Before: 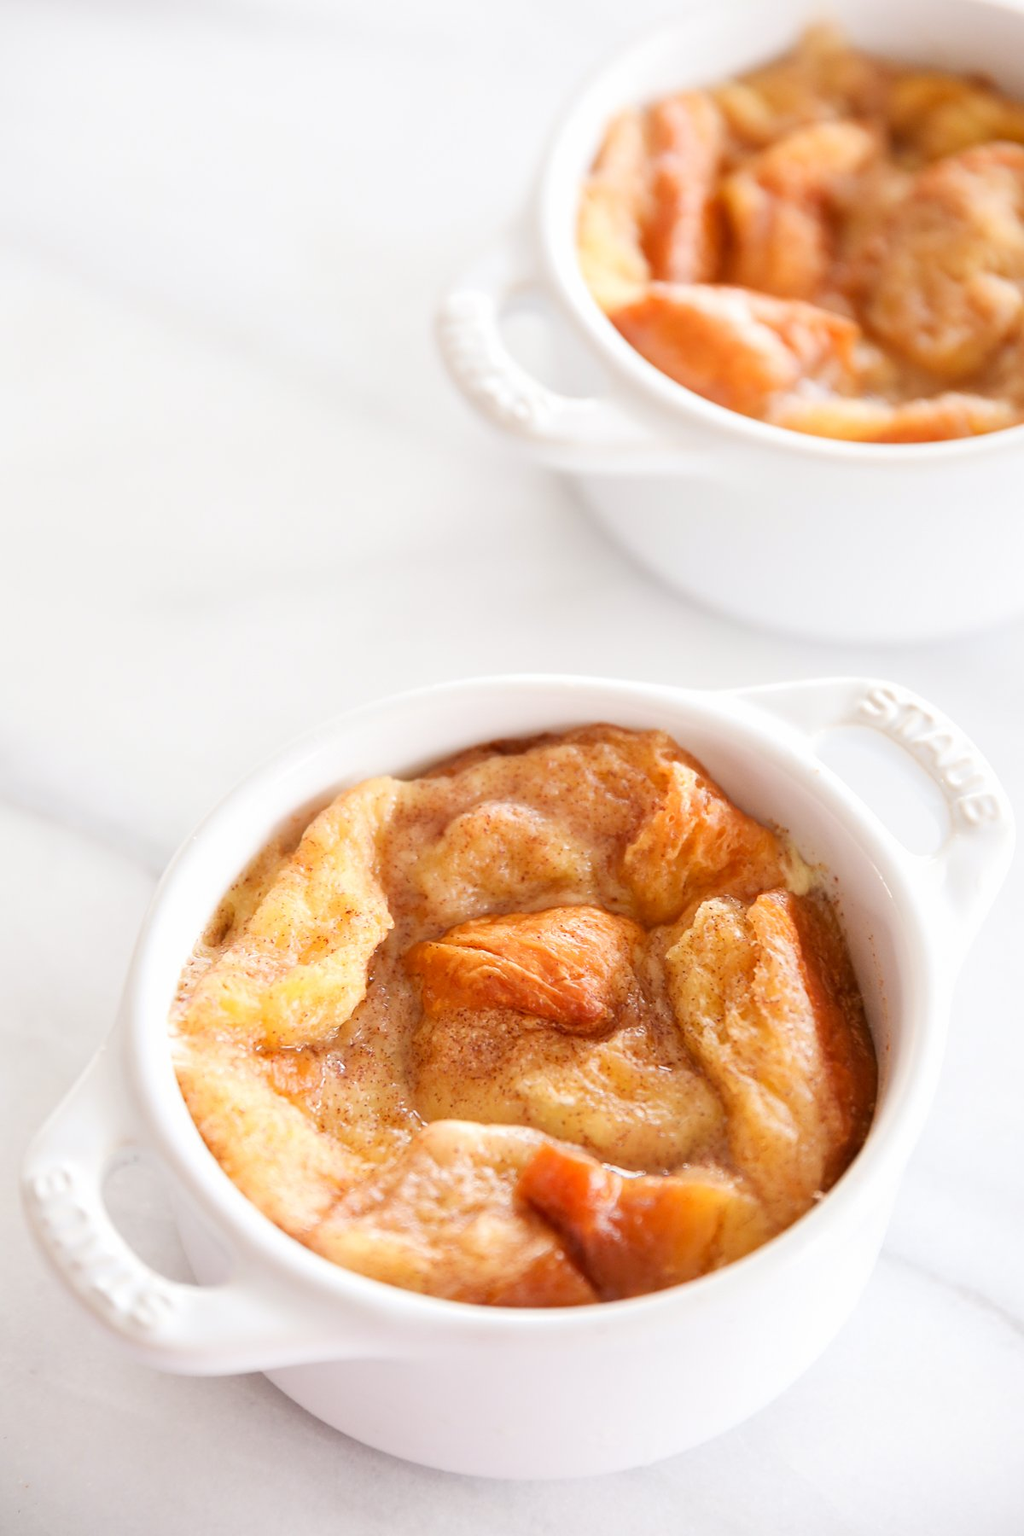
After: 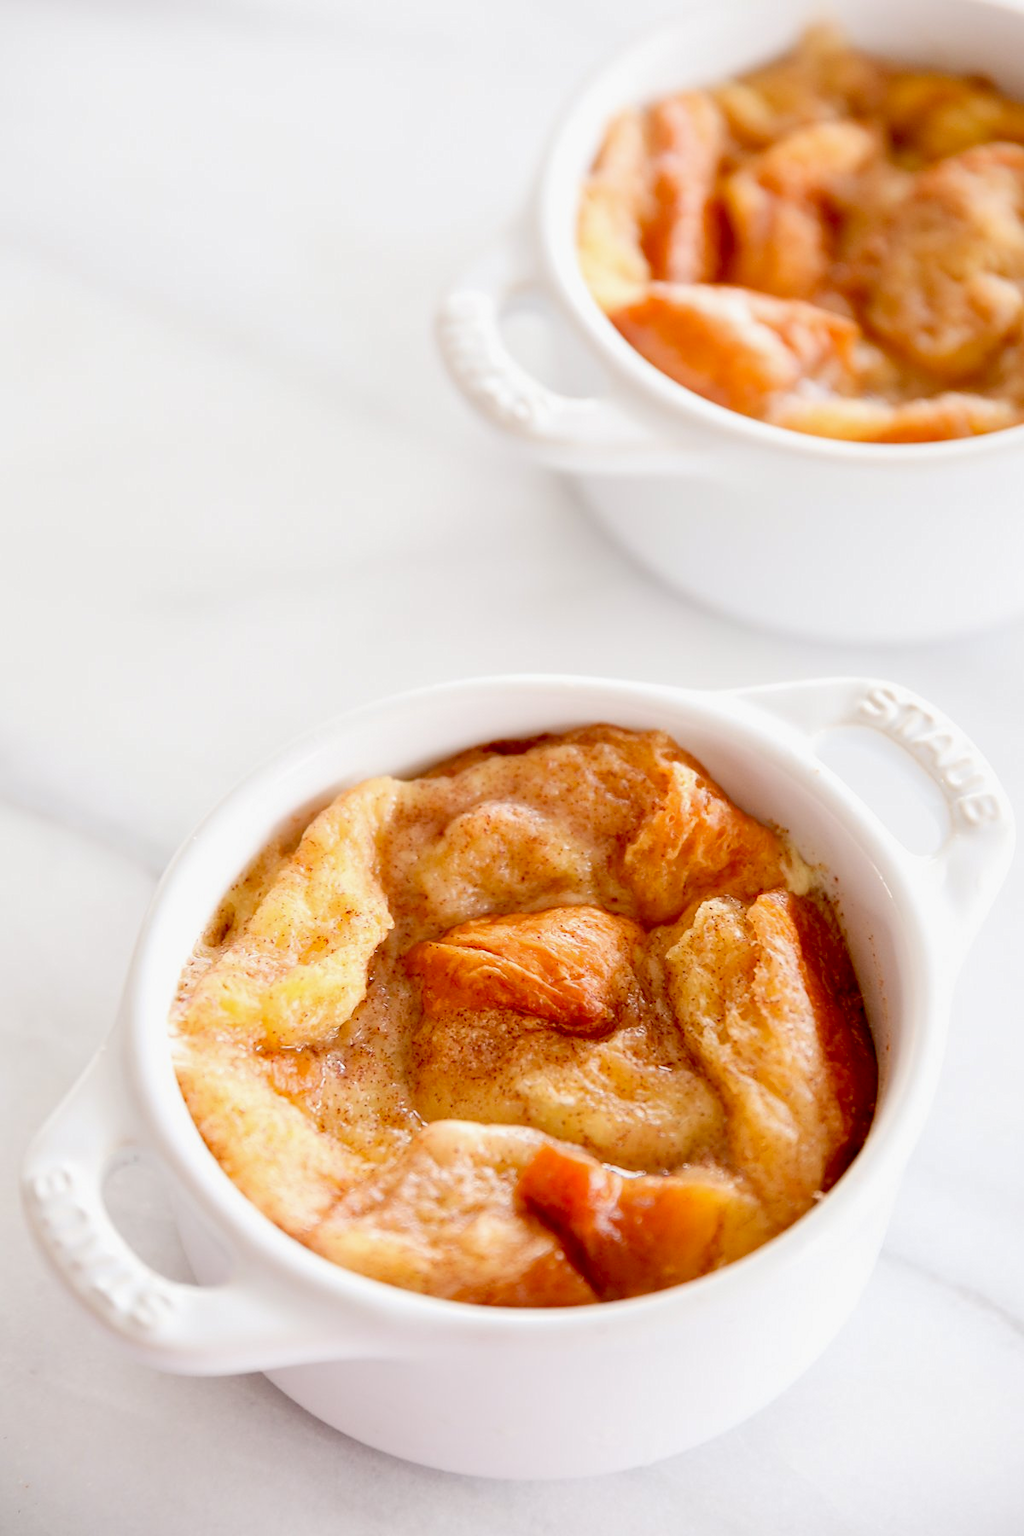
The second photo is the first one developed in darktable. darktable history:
exposure: black level correction 0.029, exposure -0.082 EV, compensate highlight preservation false
